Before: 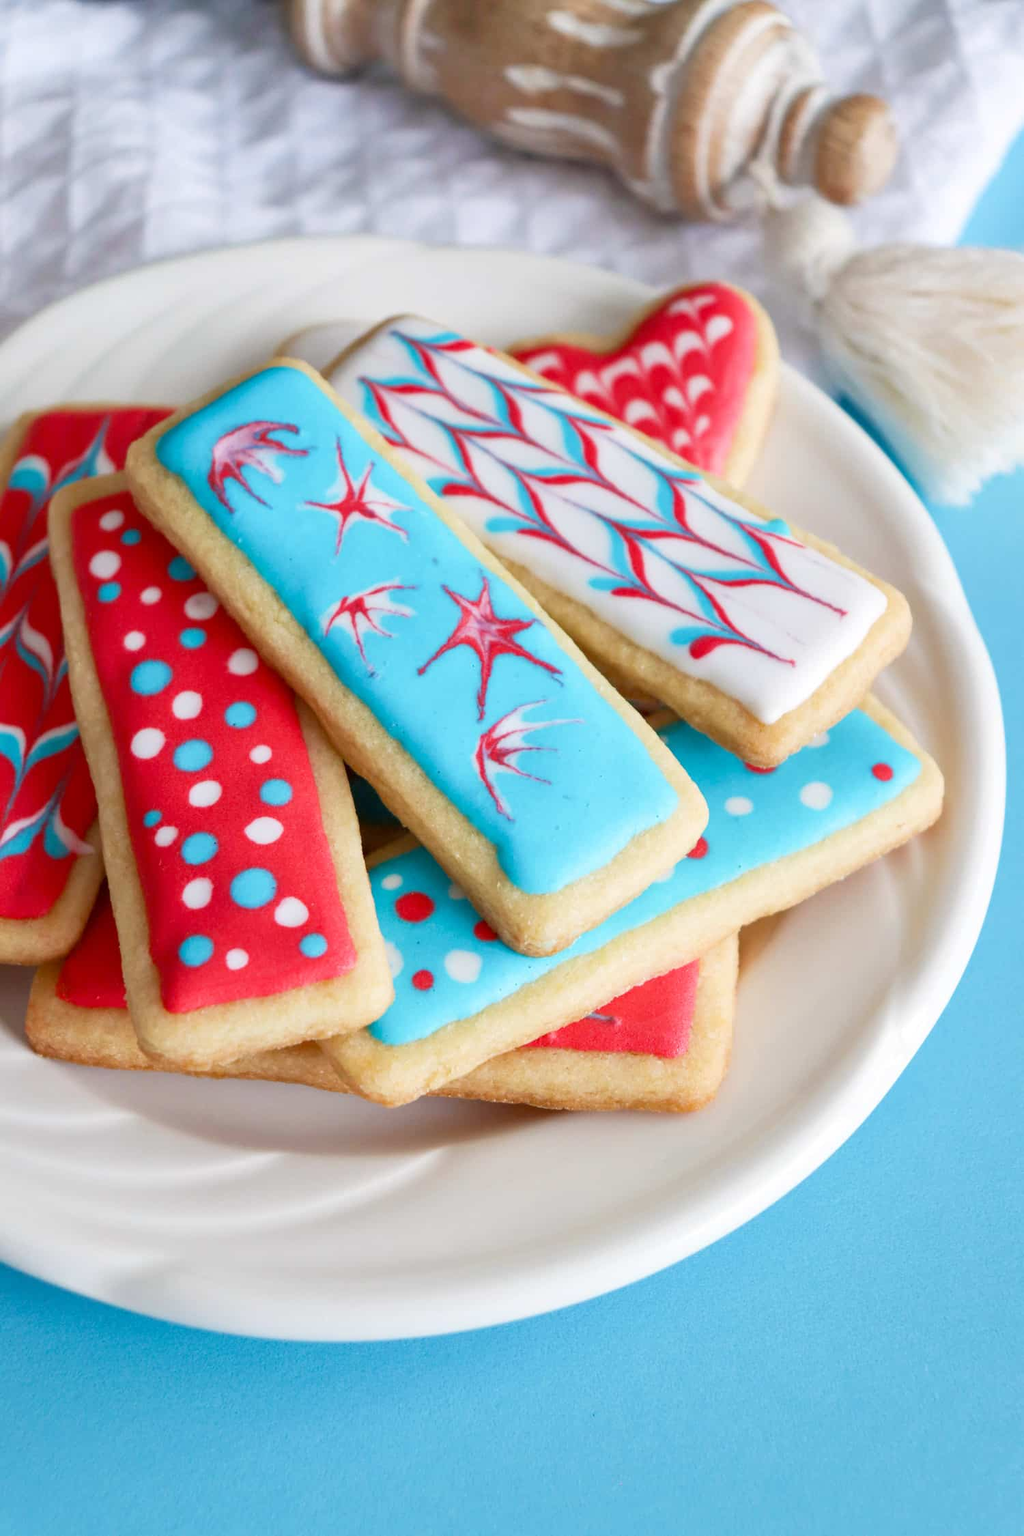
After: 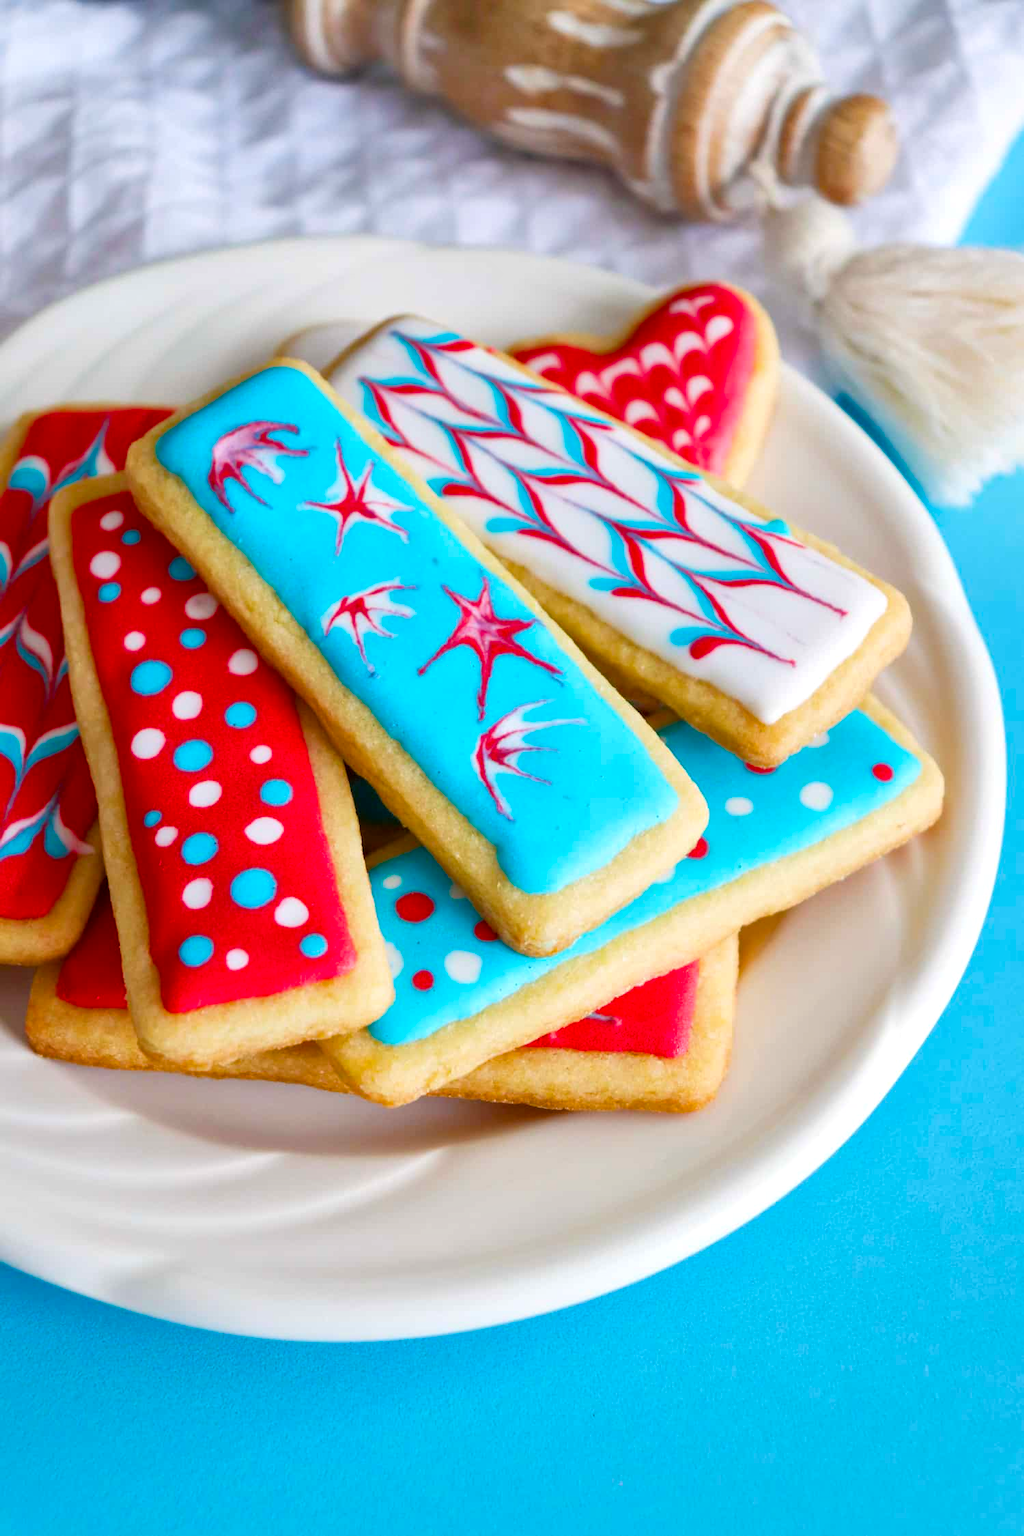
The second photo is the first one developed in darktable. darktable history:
color balance rgb: perceptual saturation grading › global saturation 36.797%, global vibrance 20%
local contrast: mode bilateral grid, contrast 20, coarseness 49, detail 119%, midtone range 0.2
